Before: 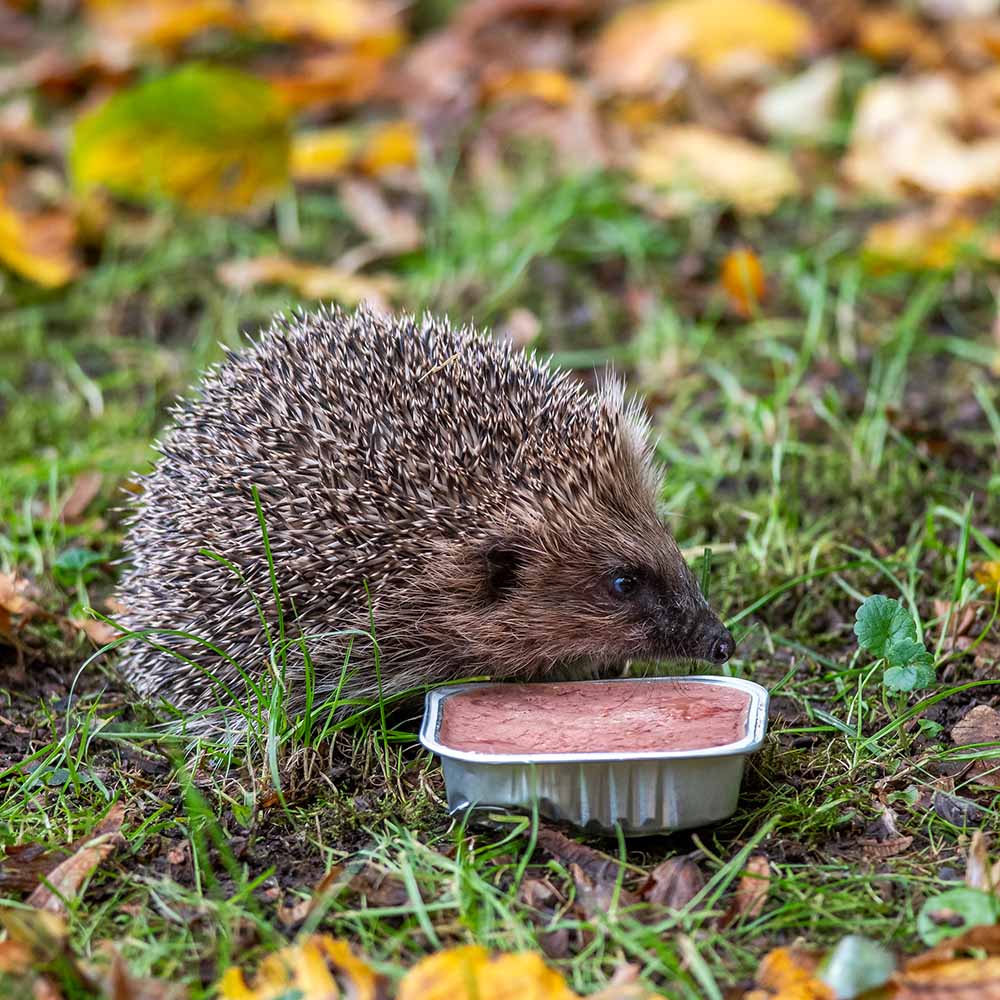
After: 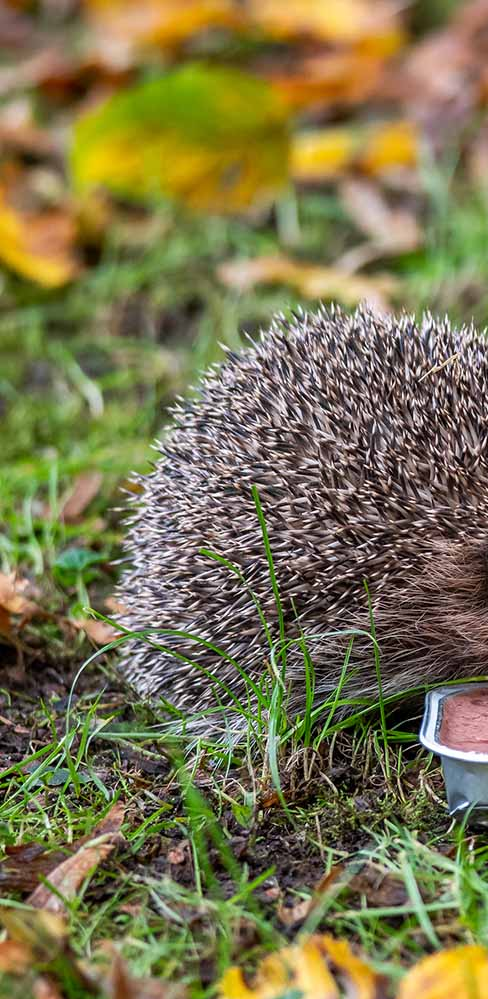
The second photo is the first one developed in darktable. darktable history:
crop and rotate: left 0.019%, top 0%, right 51.103%
